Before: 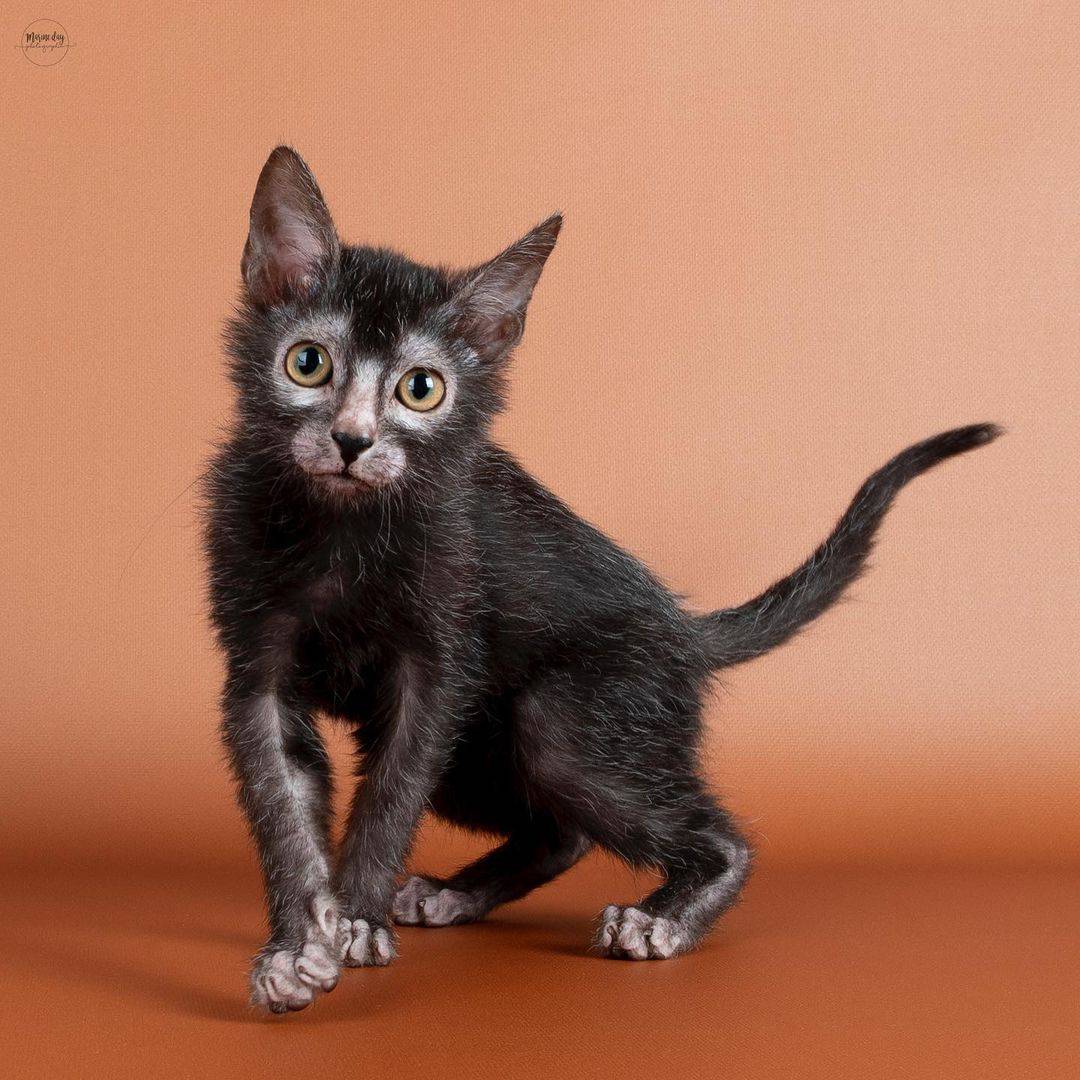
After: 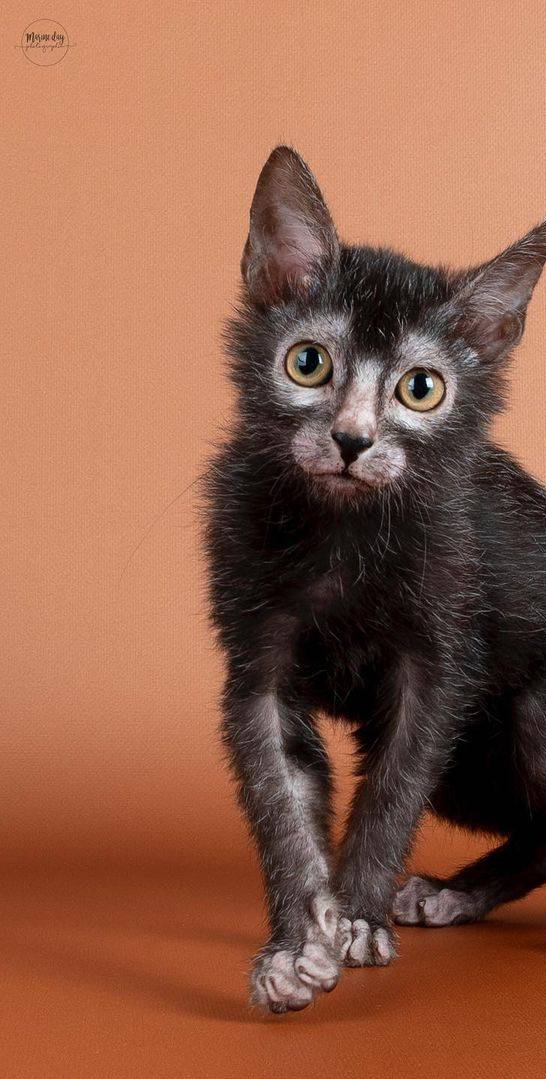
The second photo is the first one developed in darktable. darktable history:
crop and rotate: left 0.013%, top 0%, right 49.389%
